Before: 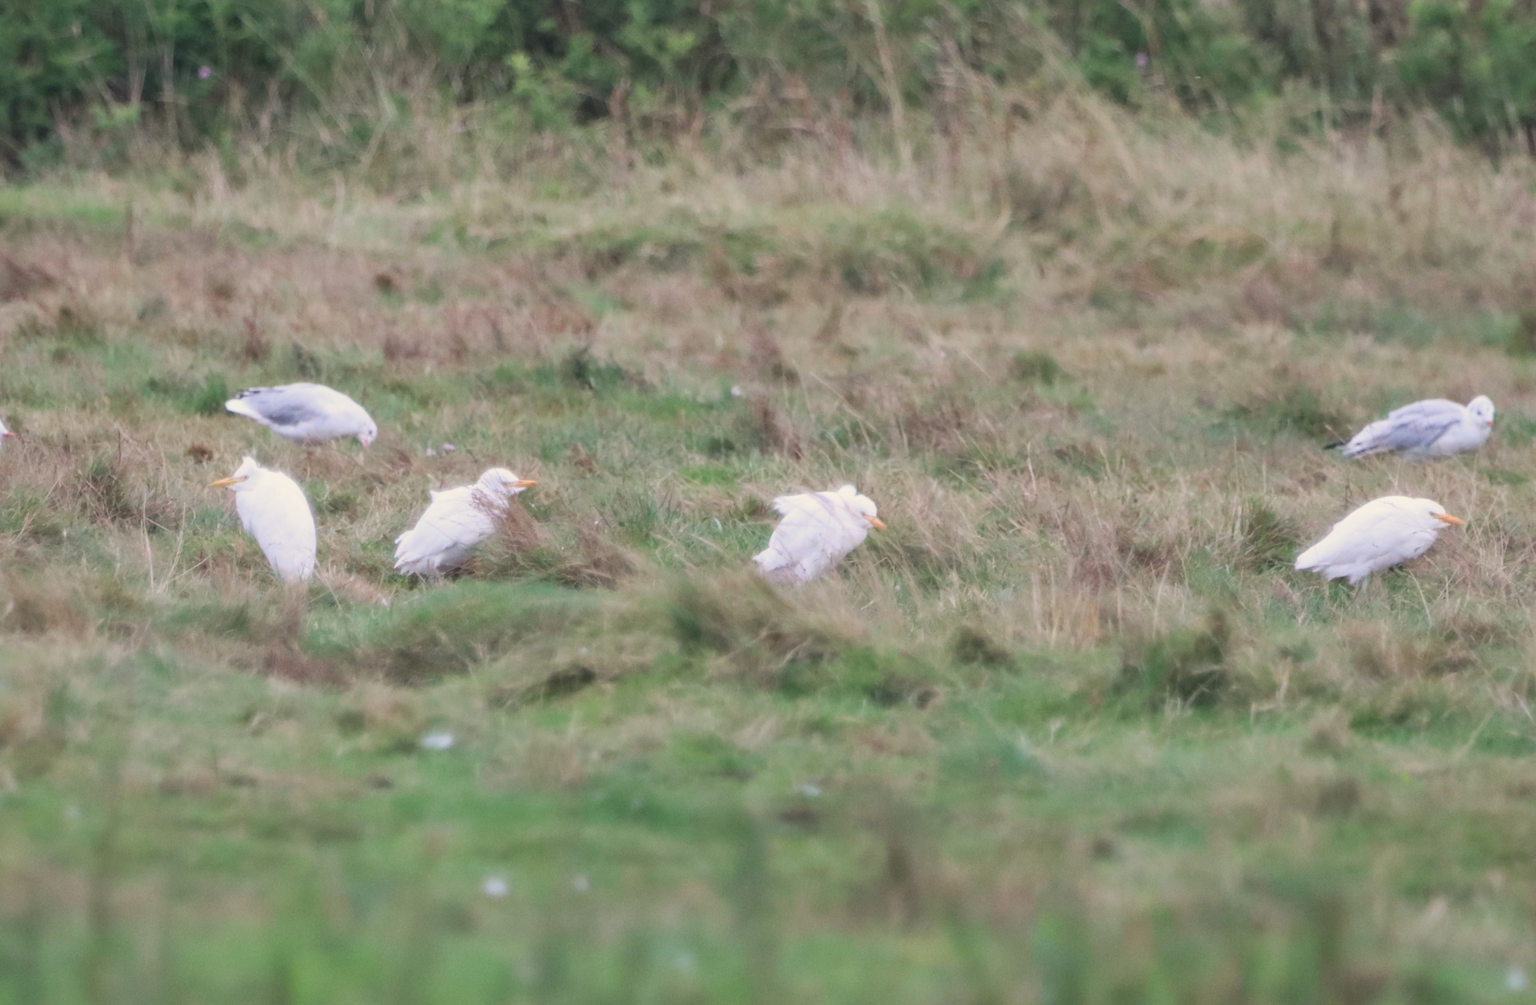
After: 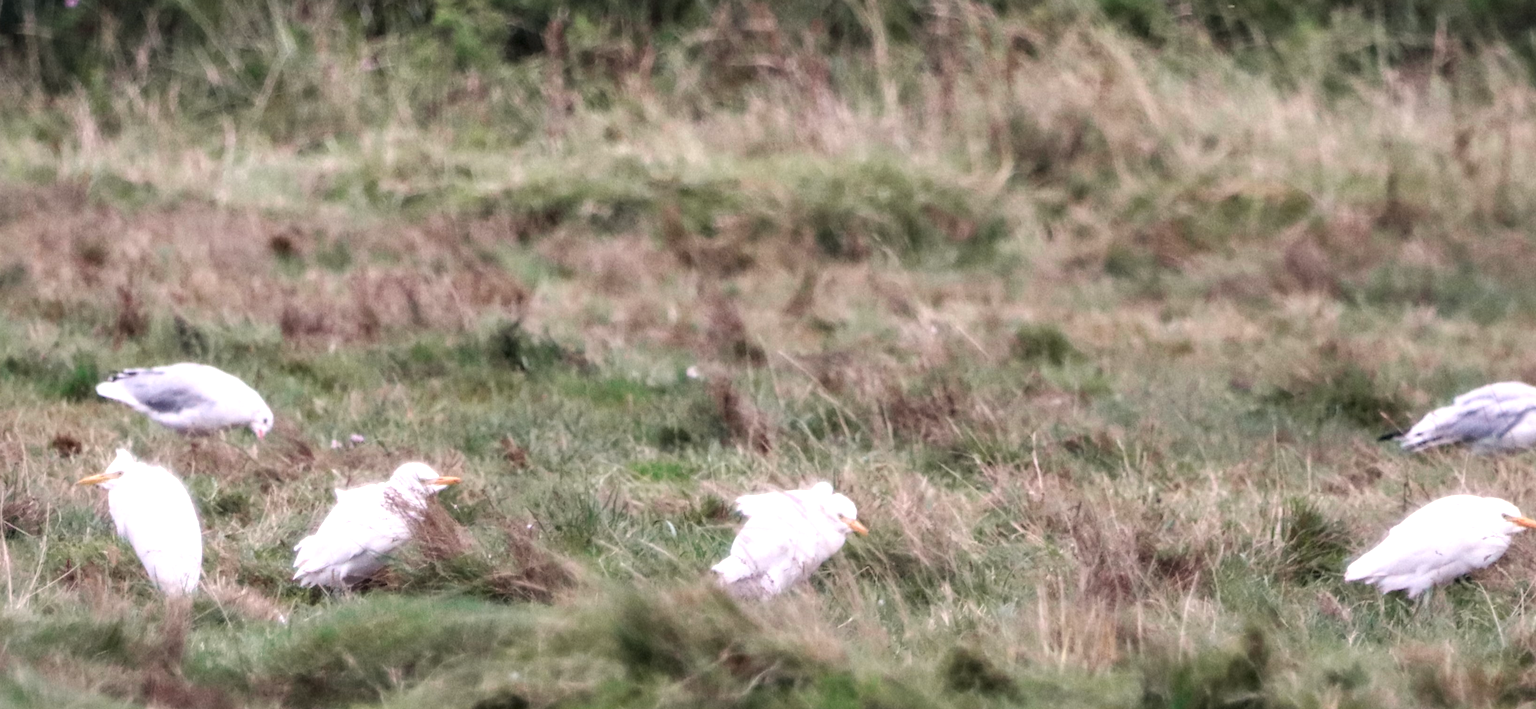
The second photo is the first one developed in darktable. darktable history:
tone curve: curves: ch0 [(0, 0.029) (0.253, 0.237) (1, 0.945)]; ch1 [(0, 0) (0.401, 0.42) (0.442, 0.47) (0.492, 0.498) (0.511, 0.523) (0.557, 0.565) (0.66, 0.683) (1, 1)]; ch2 [(0, 0) (0.394, 0.413) (0.5, 0.5) (0.578, 0.568) (1, 1)], color space Lab, independent channels, preserve colors none
contrast brightness saturation: contrast 0.07, brightness -0.14, saturation 0.11
exposure: black level correction 0, exposure 0.5 EV, compensate highlight preservation false
crop and rotate: left 9.345%, top 7.22%, right 4.982%, bottom 32.331%
local contrast: detail 150%
